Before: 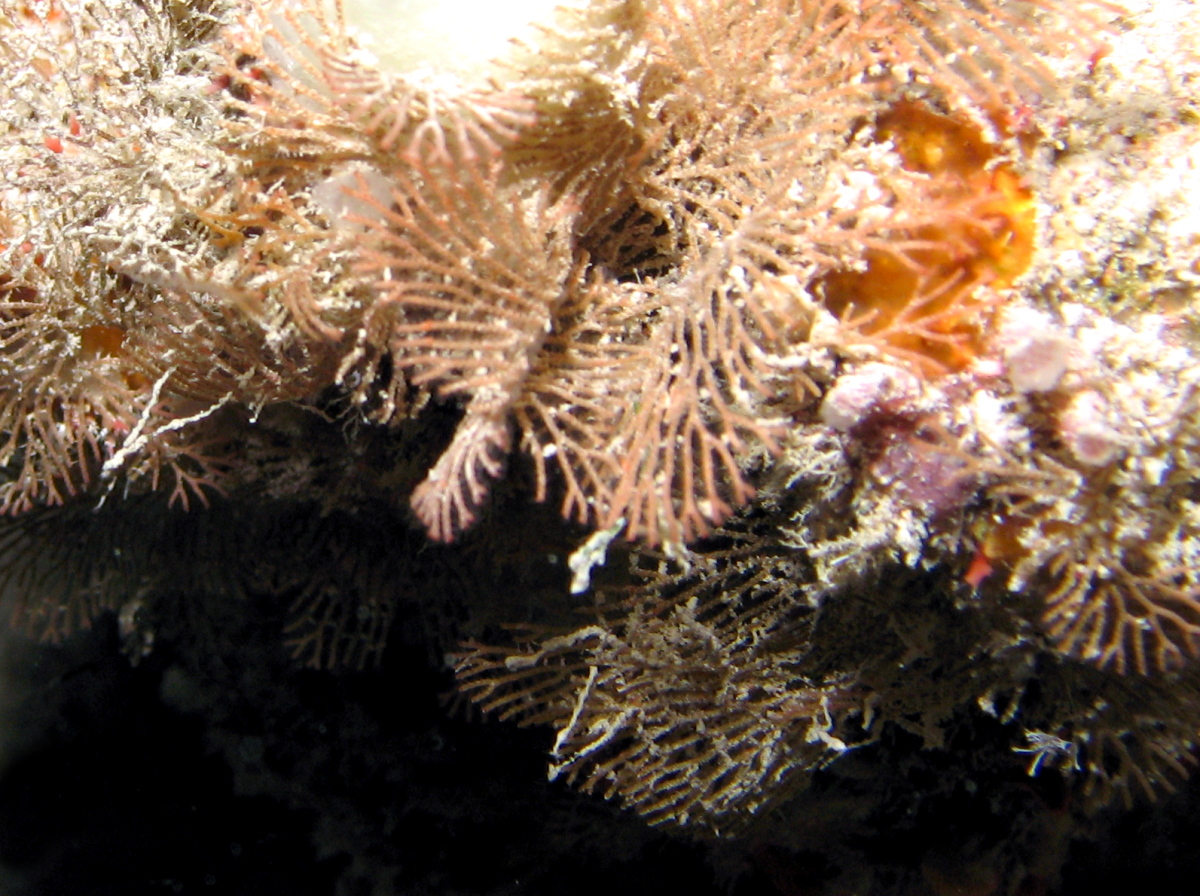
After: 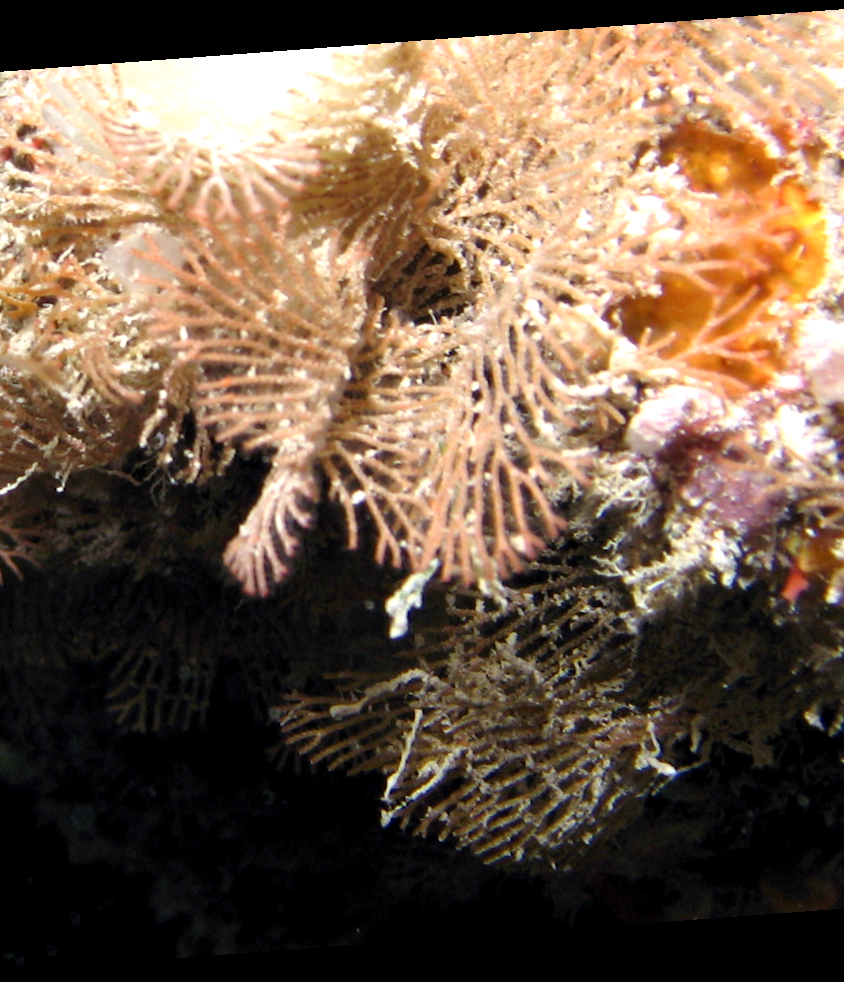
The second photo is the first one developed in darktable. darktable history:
shadows and highlights: shadows -12.5, white point adjustment 4, highlights 28.33
crop and rotate: left 17.732%, right 15.423%
rotate and perspective: rotation -4.25°, automatic cropping off
